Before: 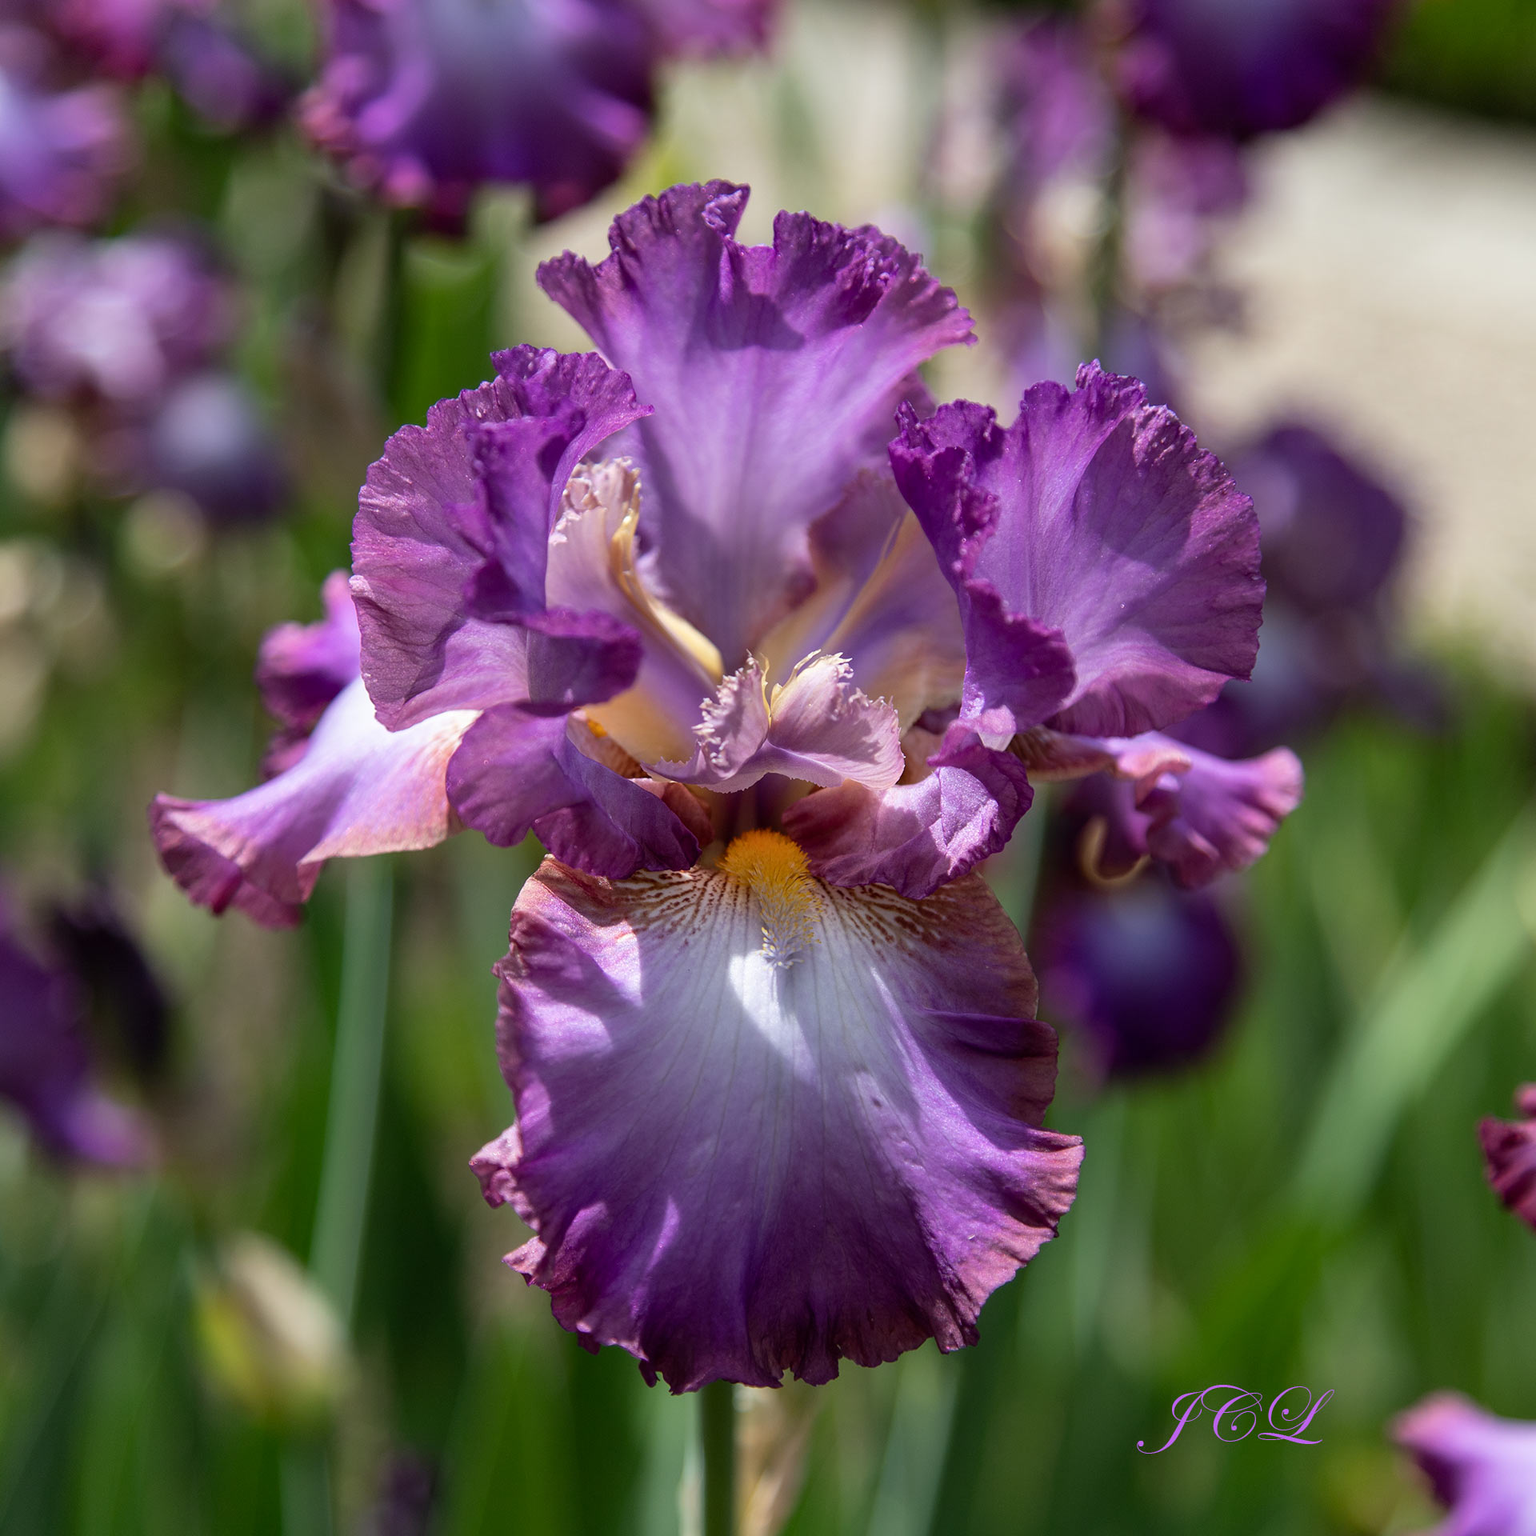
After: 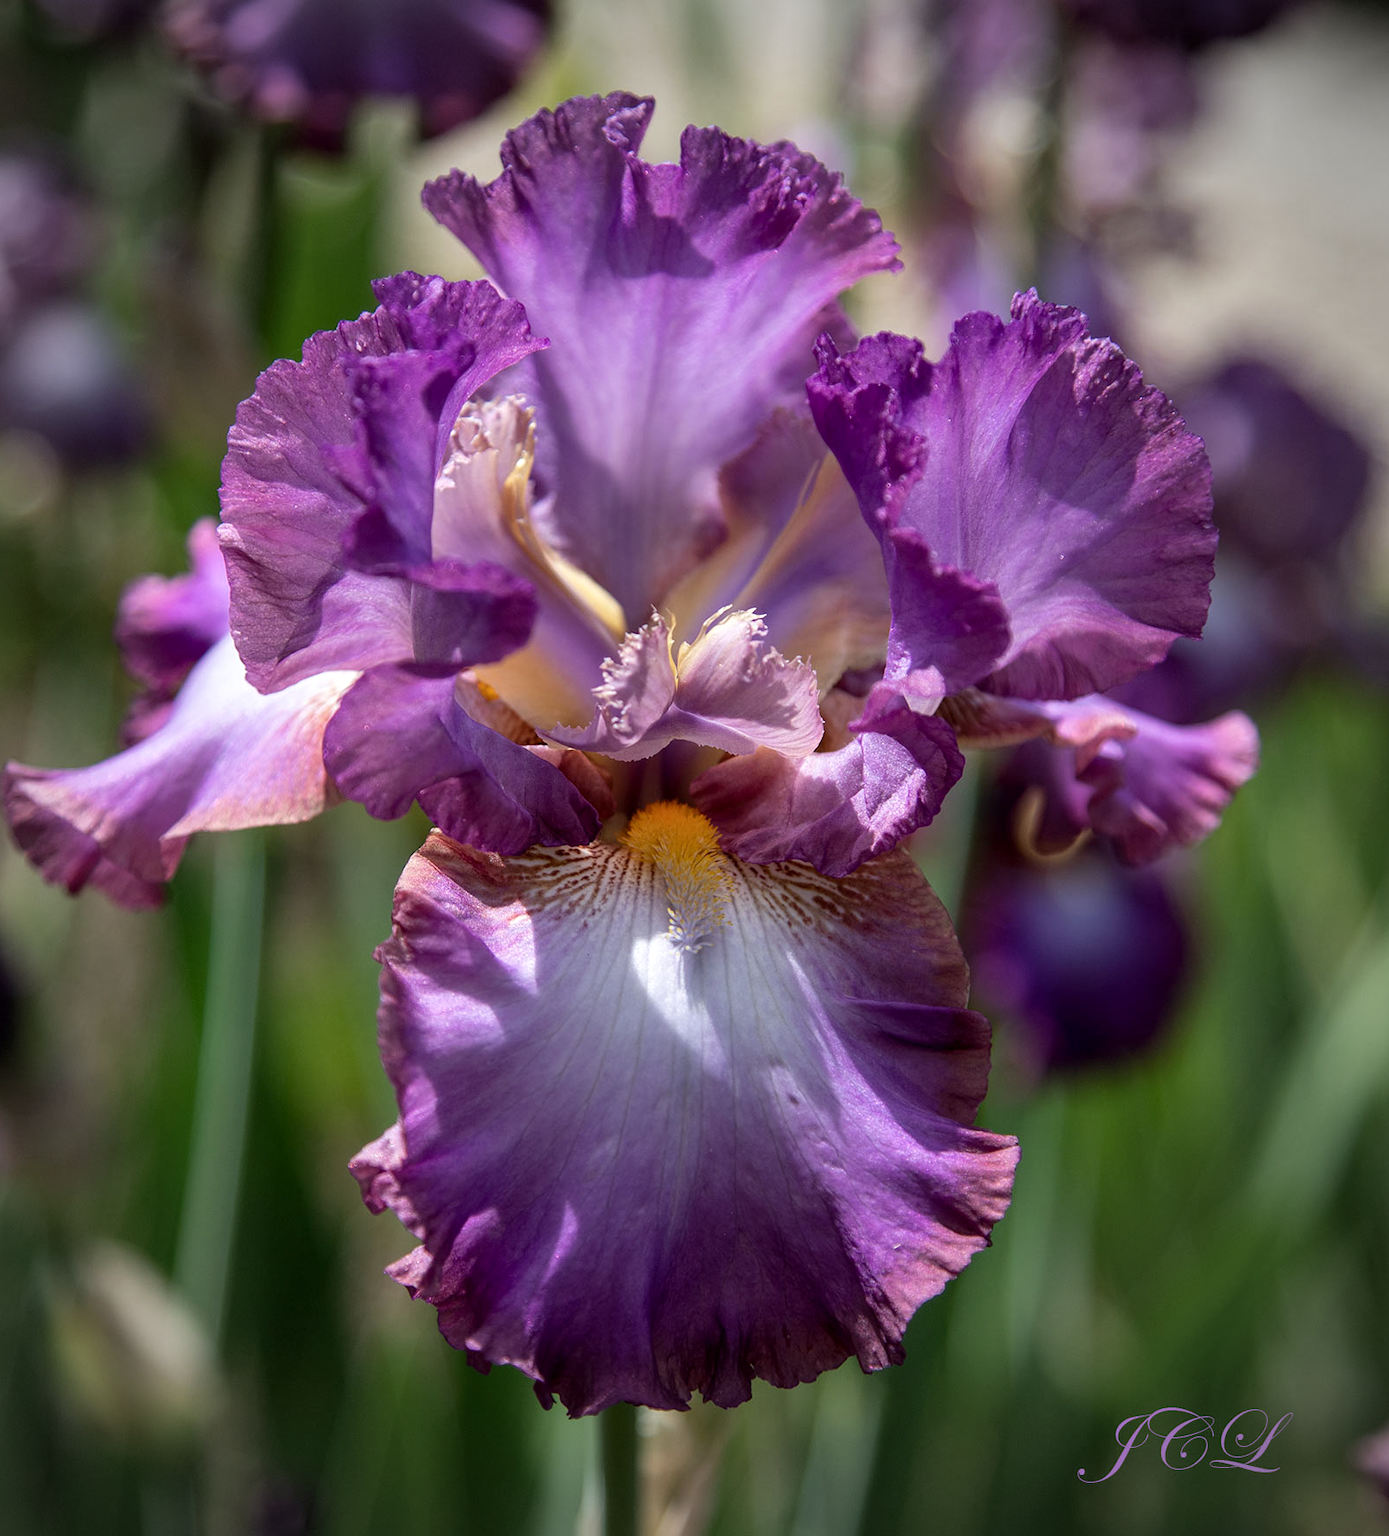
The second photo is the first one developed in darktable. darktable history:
tone equalizer: on, module defaults
local contrast: highlights 100%, shadows 100%, detail 120%, midtone range 0.2
vignetting: fall-off start 71.74%
crop: left 9.807%, top 6.259%, right 7.334%, bottom 2.177%
